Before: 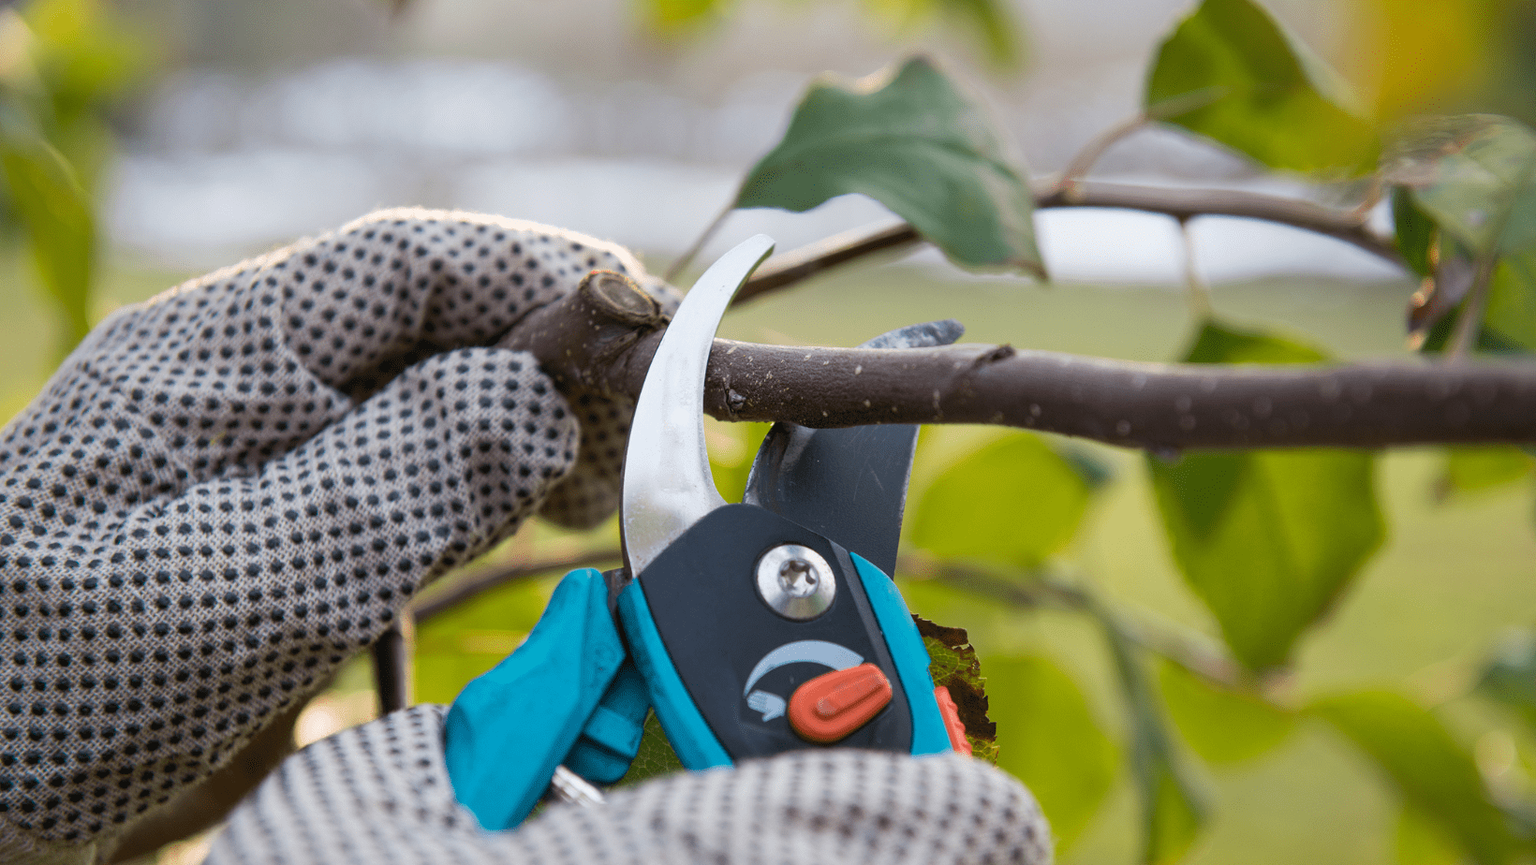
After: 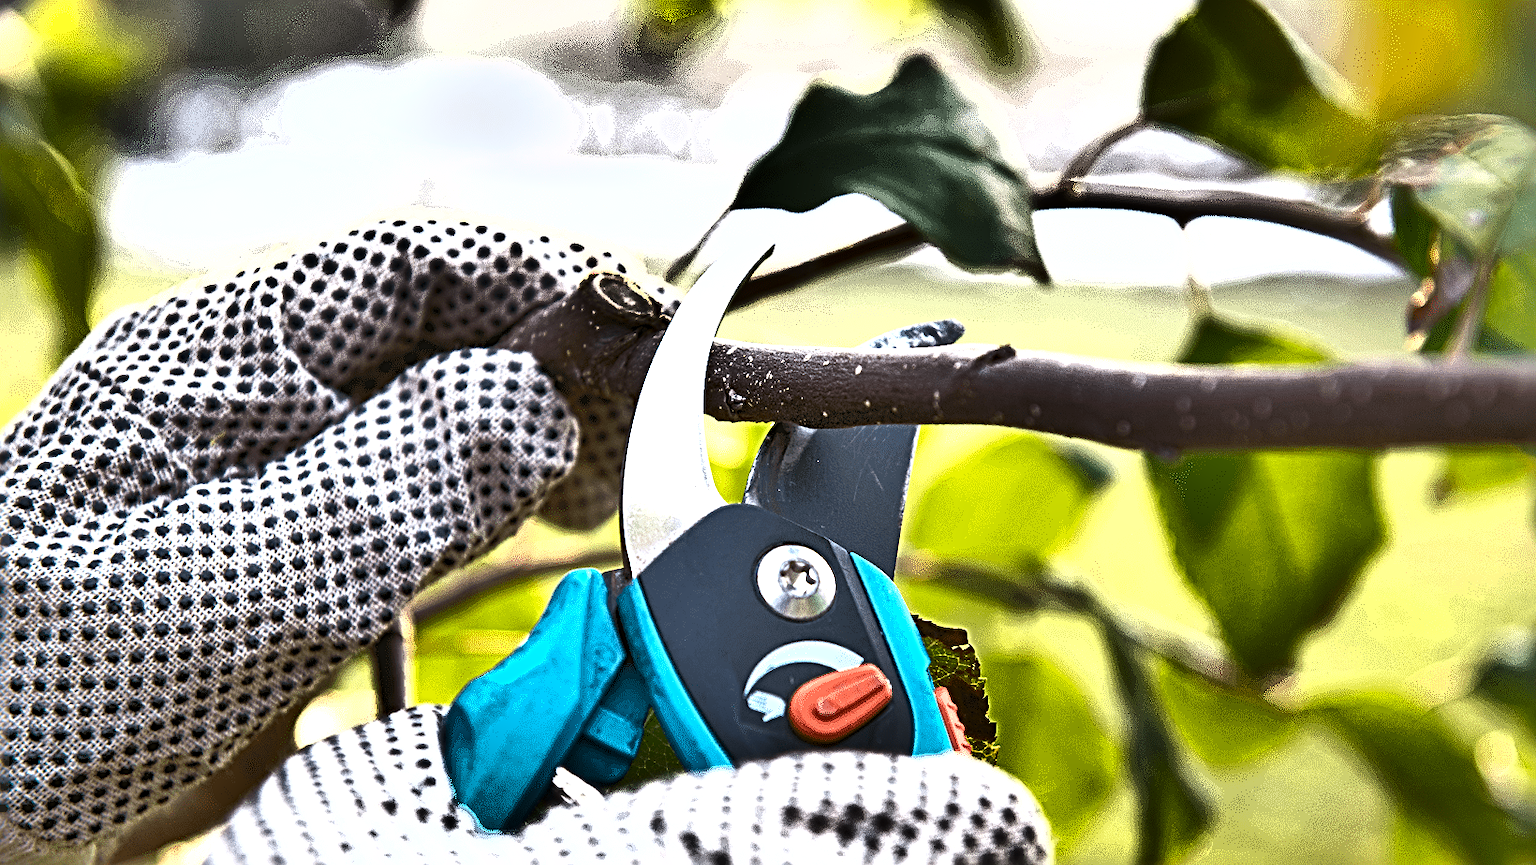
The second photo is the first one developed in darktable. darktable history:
exposure: black level correction 0, exposure 1.346 EV, compensate exposure bias true, compensate highlight preservation false
shadows and highlights: shadows 20.87, highlights -81.63, highlights color adjustment 0.878%, soften with gaussian
sharpen: radius 3.648, amount 0.936
